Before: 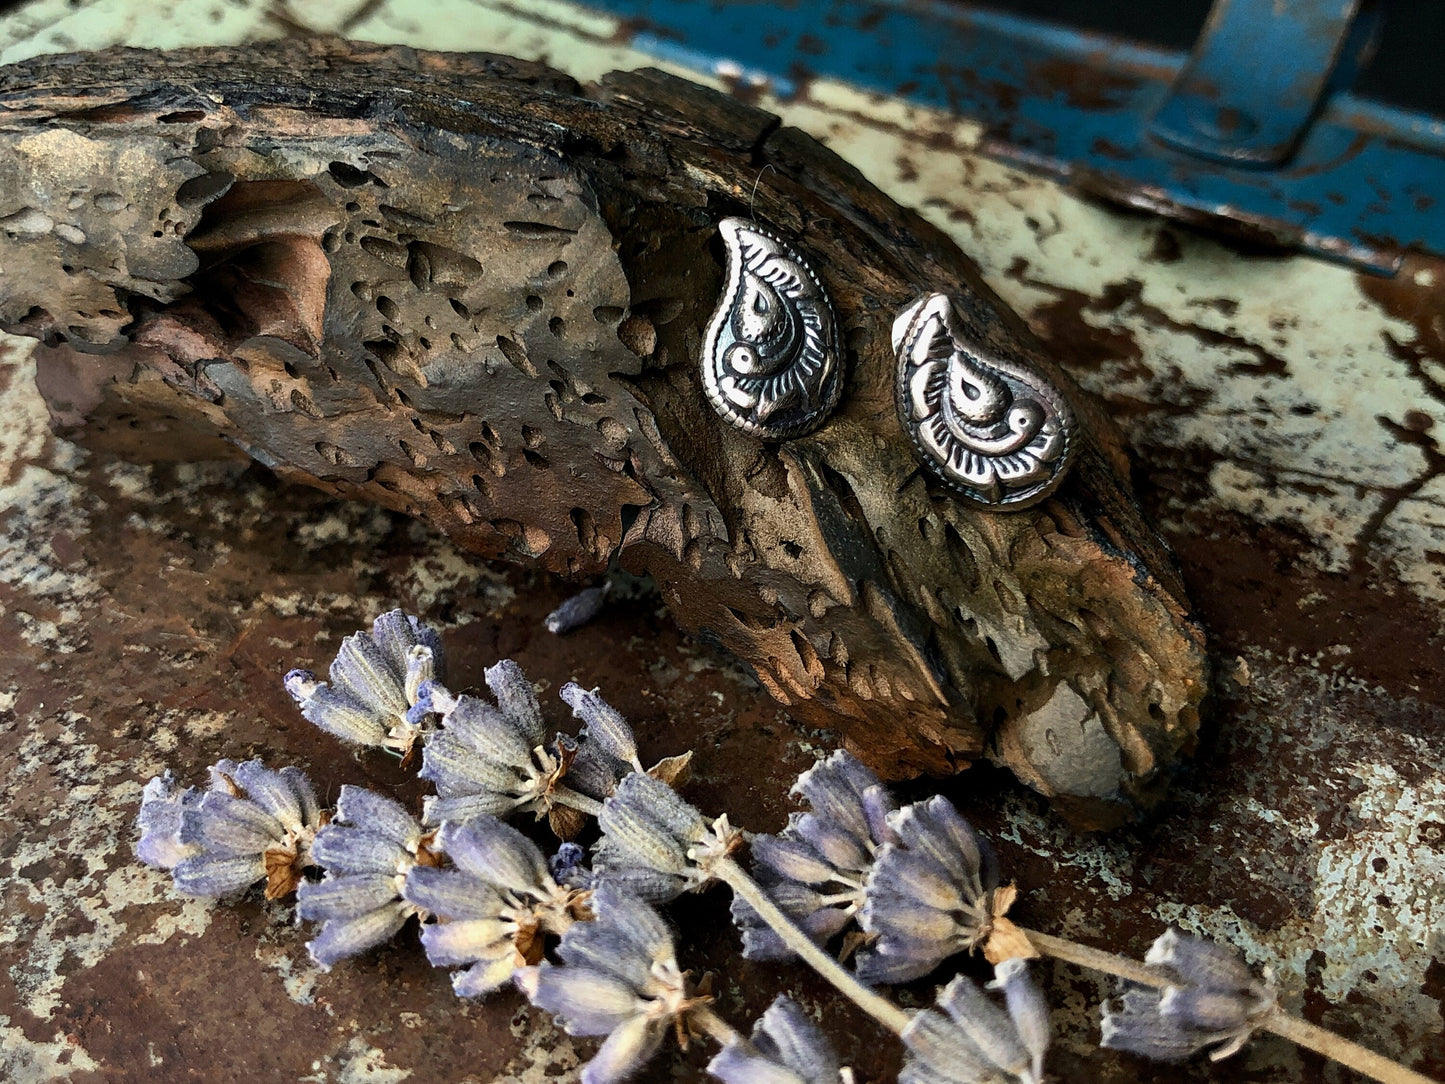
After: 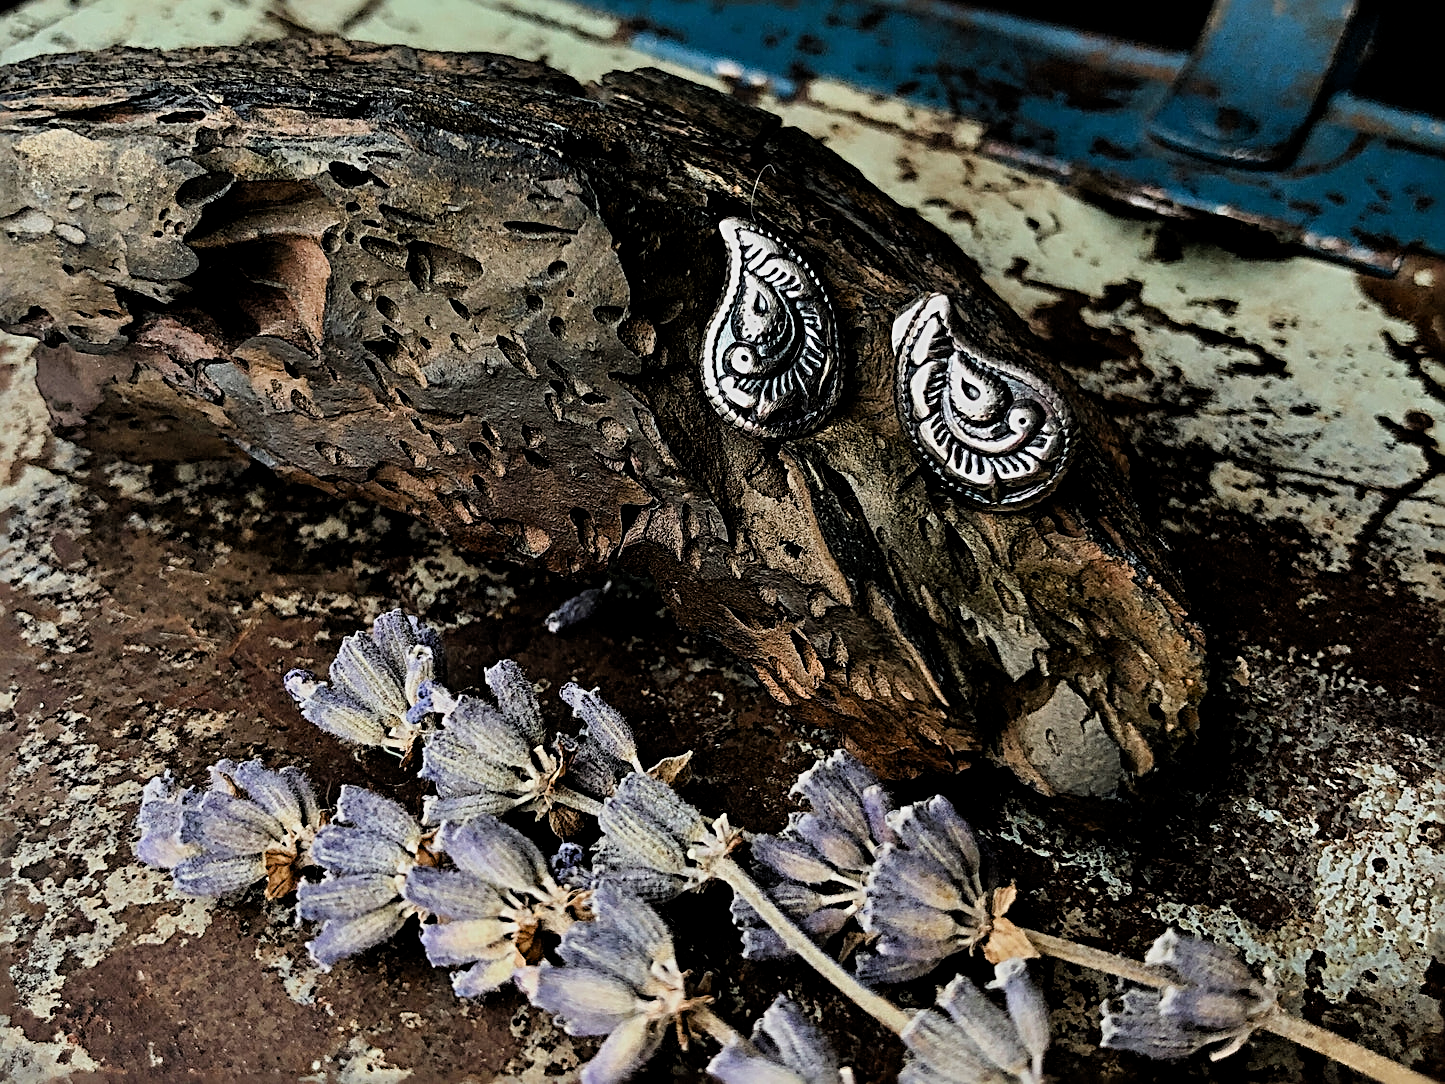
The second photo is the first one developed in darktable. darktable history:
sharpen: radius 3.721, amount 0.928
filmic rgb: black relative exposure -7.56 EV, white relative exposure 4.62 EV, threshold 5.98 EV, target black luminance 0%, hardness 3.58, latitude 50.28%, contrast 1.034, highlights saturation mix 8.74%, shadows ↔ highlights balance -0.168%, enable highlight reconstruction true
